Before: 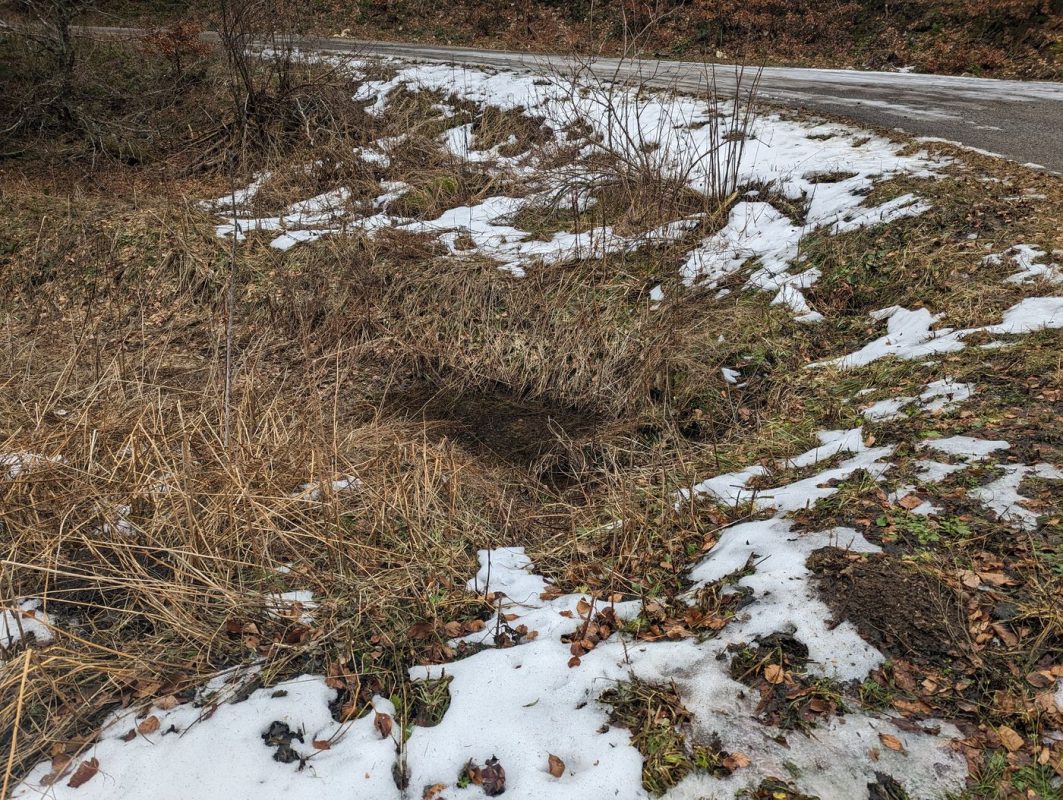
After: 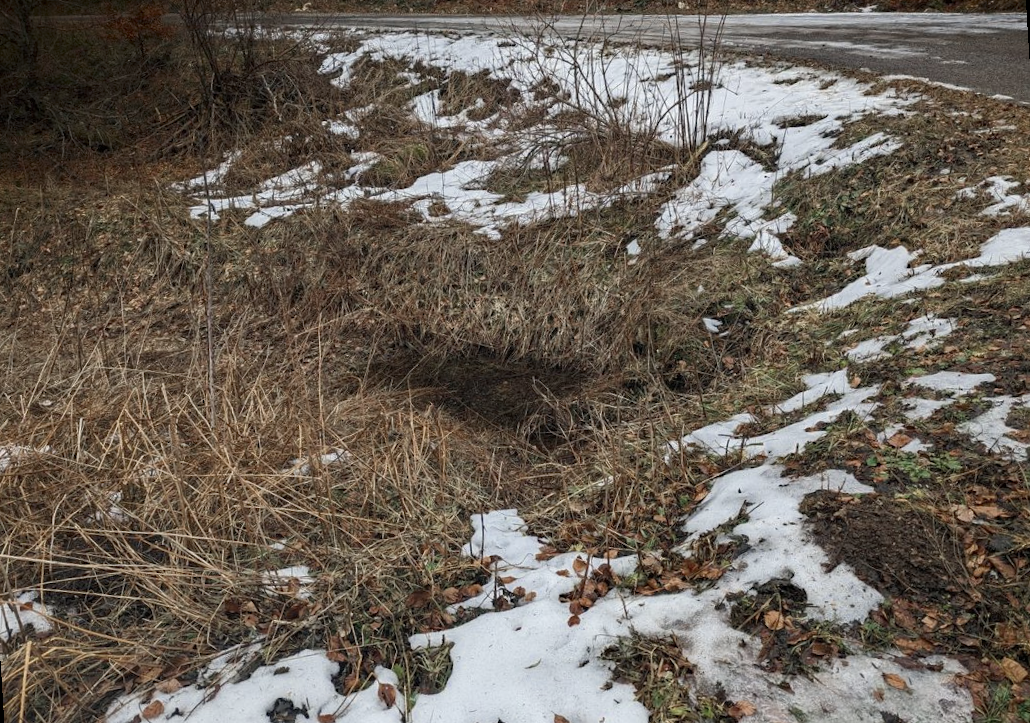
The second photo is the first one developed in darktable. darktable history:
color zones: curves: ch0 [(0, 0.5) (0.125, 0.4) (0.25, 0.5) (0.375, 0.4) (0.5, 0.4) (0.625, 0.35) (0.75, 0.35) (0.875, 0.5)]; ch1 [(0, 0.35) (0.125, 0.45) (0.25, 0.35) (0.375, 0.35) (0.5, 0.35) (0.625, 0.35) (0.75, 0.45) (0.875, 0.35)]; ch2 [(0, 0.6) (0.125, 0.5) (0.25, 0.5) (0.375, 0.6) (0.5, 0.6) (0.625, 0.5) (0.75, 0.5) (0.875, 0.5)]
rotate and perspective: rotation -3.52°, crop left 0.036, crop right 0.964, crop top 0.081, crop bottom 0.919
shadows and highlights: shadows -70, highlights 35, soften with gaussian
